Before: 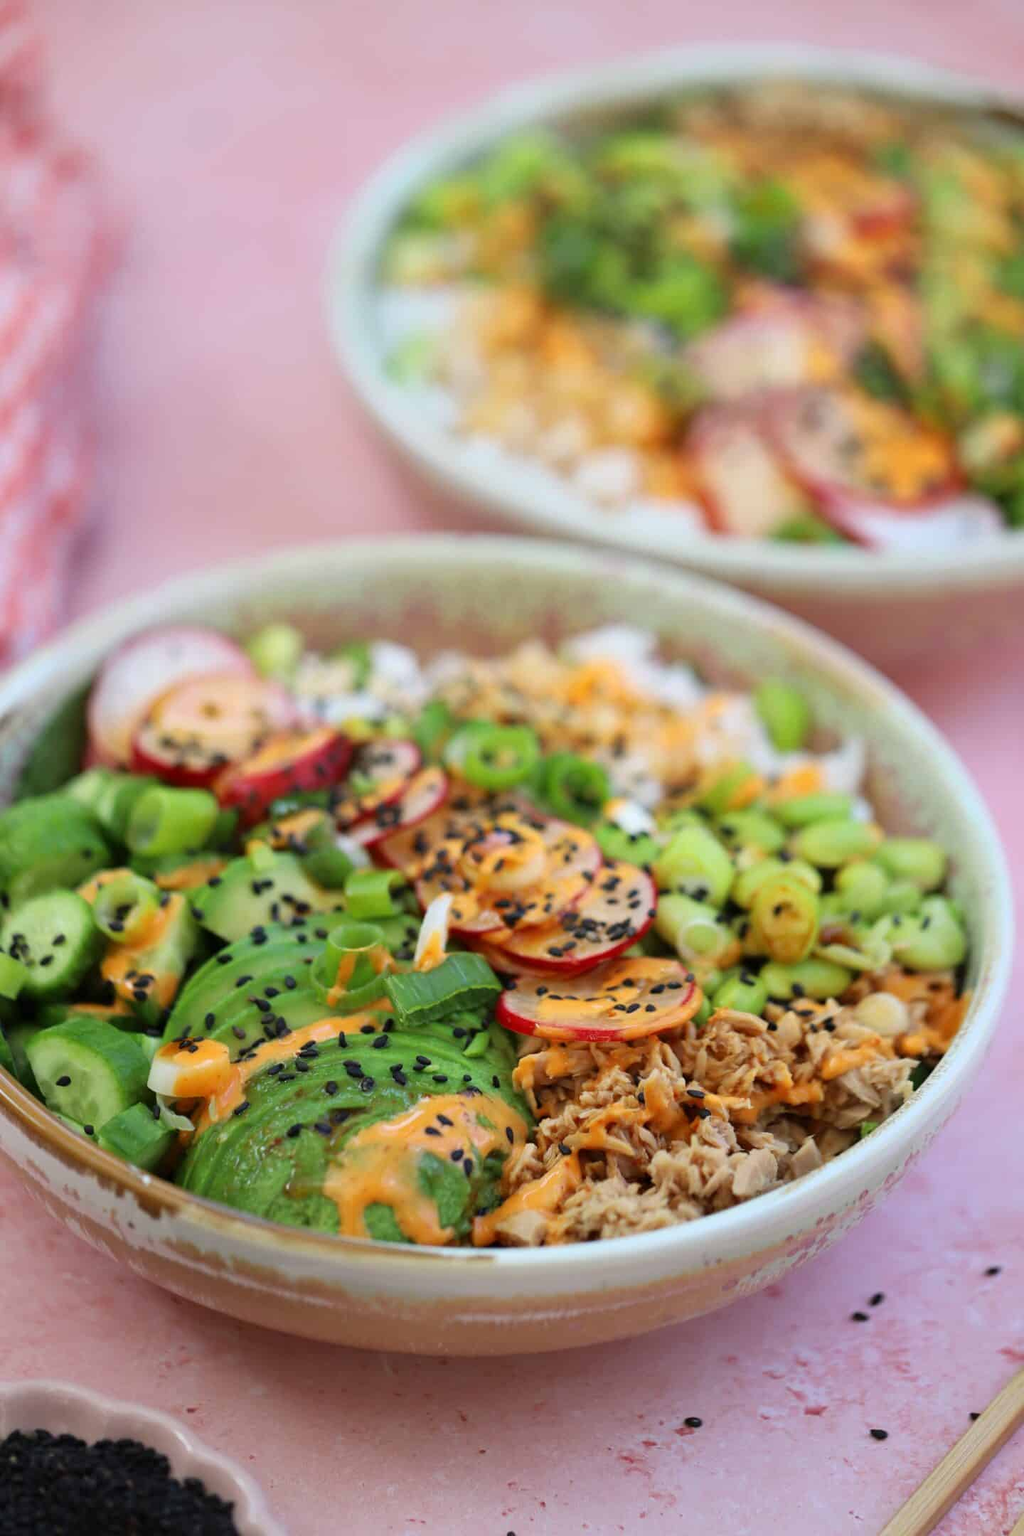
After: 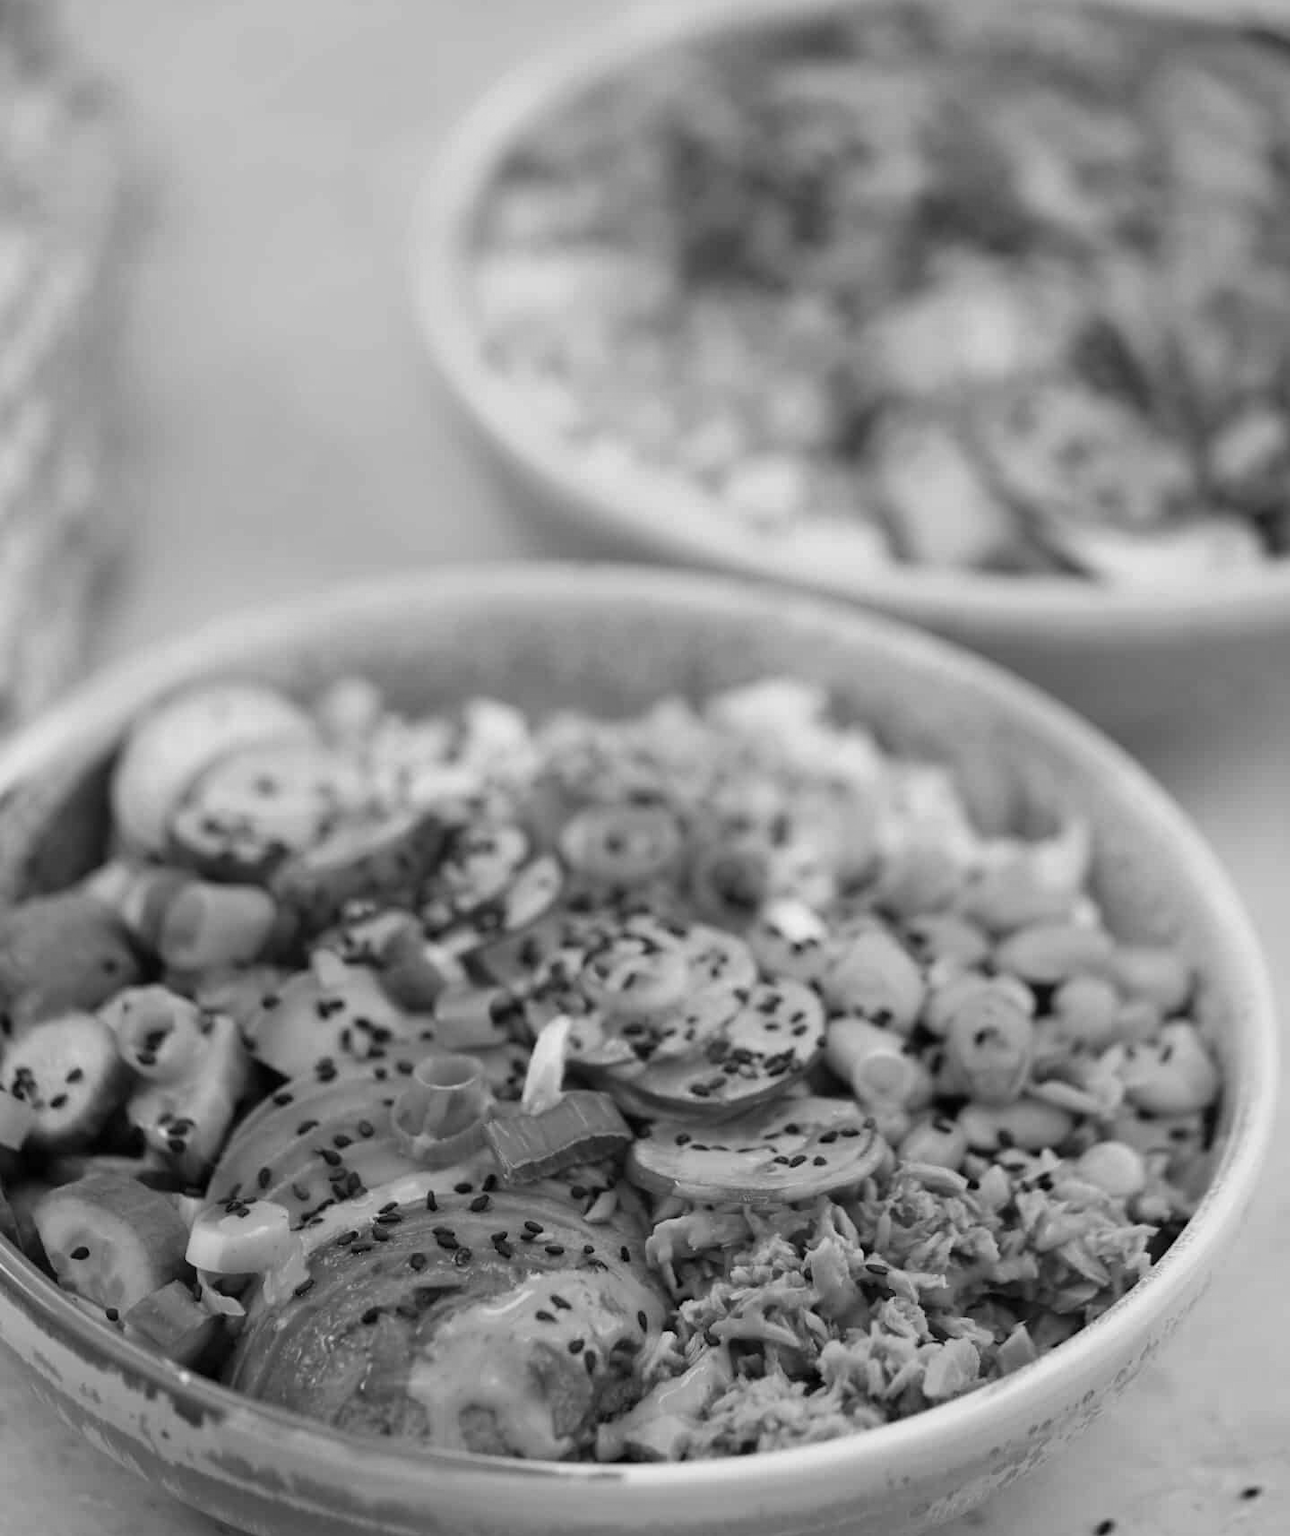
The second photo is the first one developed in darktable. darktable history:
crop and rotate: top 5.667%, bottom 14.937%
color calibration: output gray [0.31, 0.36, 0.33, 0], gray › normalize channels true, illuminant same as pipeline (D50), adaptation XYZ, x 0.346, y 0.359, gamut compression 0
